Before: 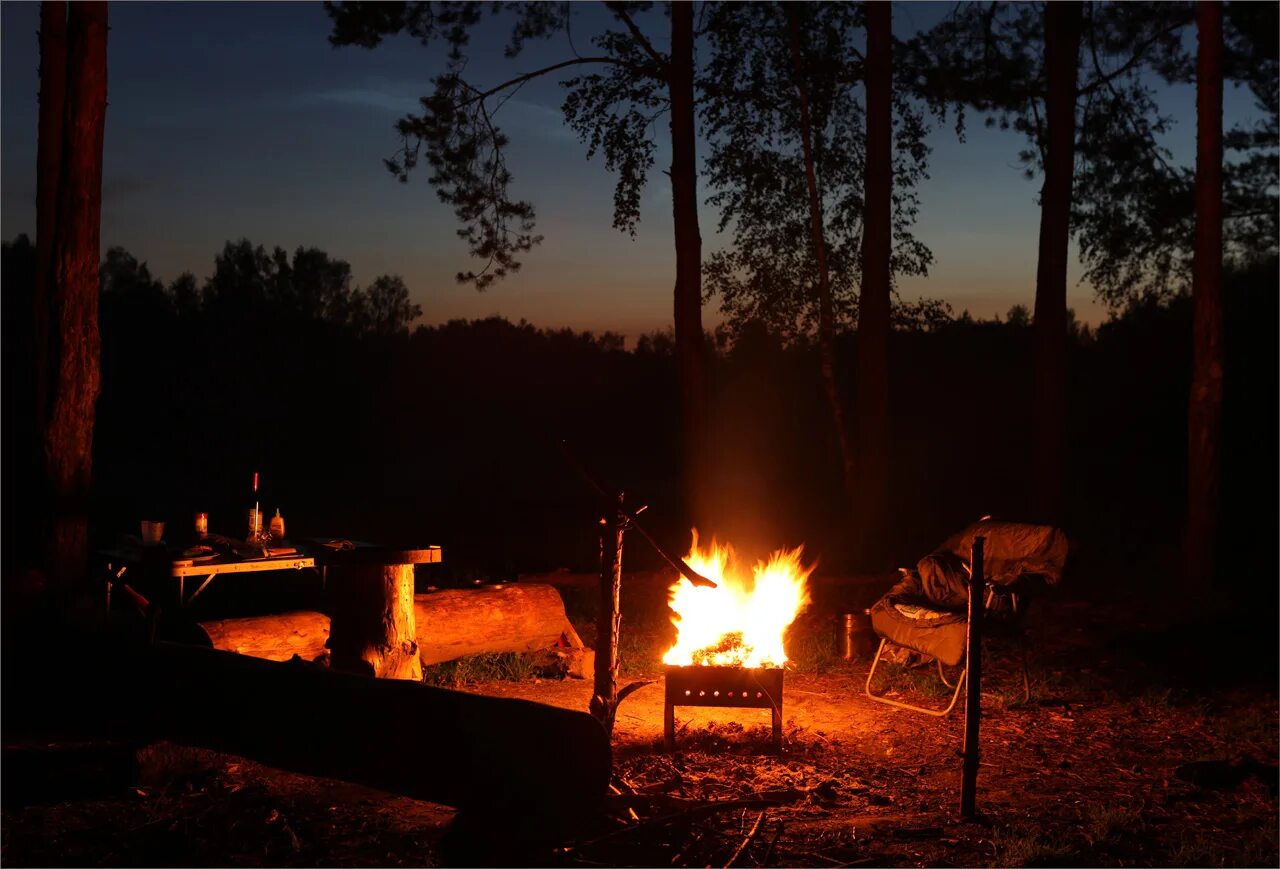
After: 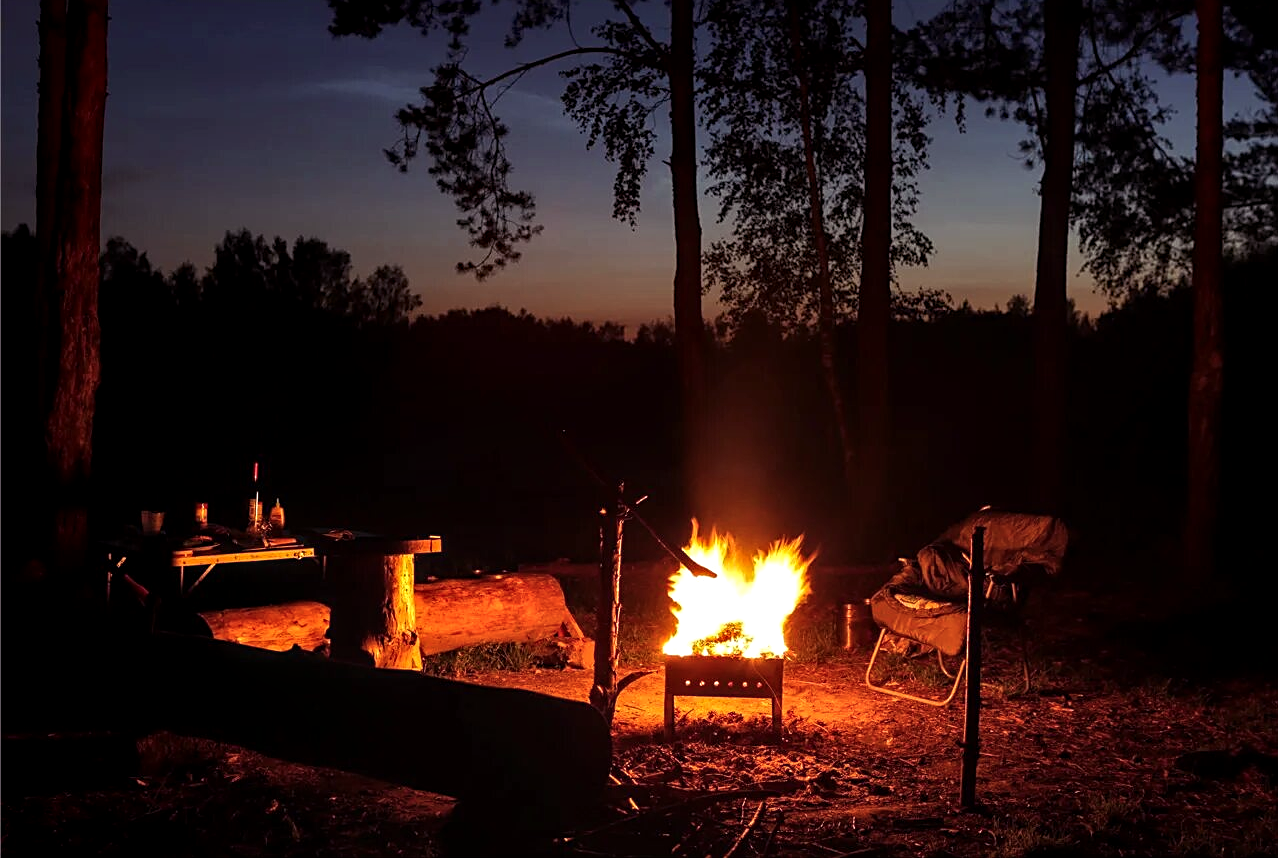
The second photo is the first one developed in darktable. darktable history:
color balance rgb: shadows lift › chroma 6.08%, shadows lift › hue 304.13°, perceptual saturation grading › global saturation -0.039%, perceptual brilliance grading › highlights 10.057%, perceptual brilliance grading › shadows -4.816%
local contrast: on, module defaults
crop: top 1.167%, right 0.085%
sharpen: on, module defaults
